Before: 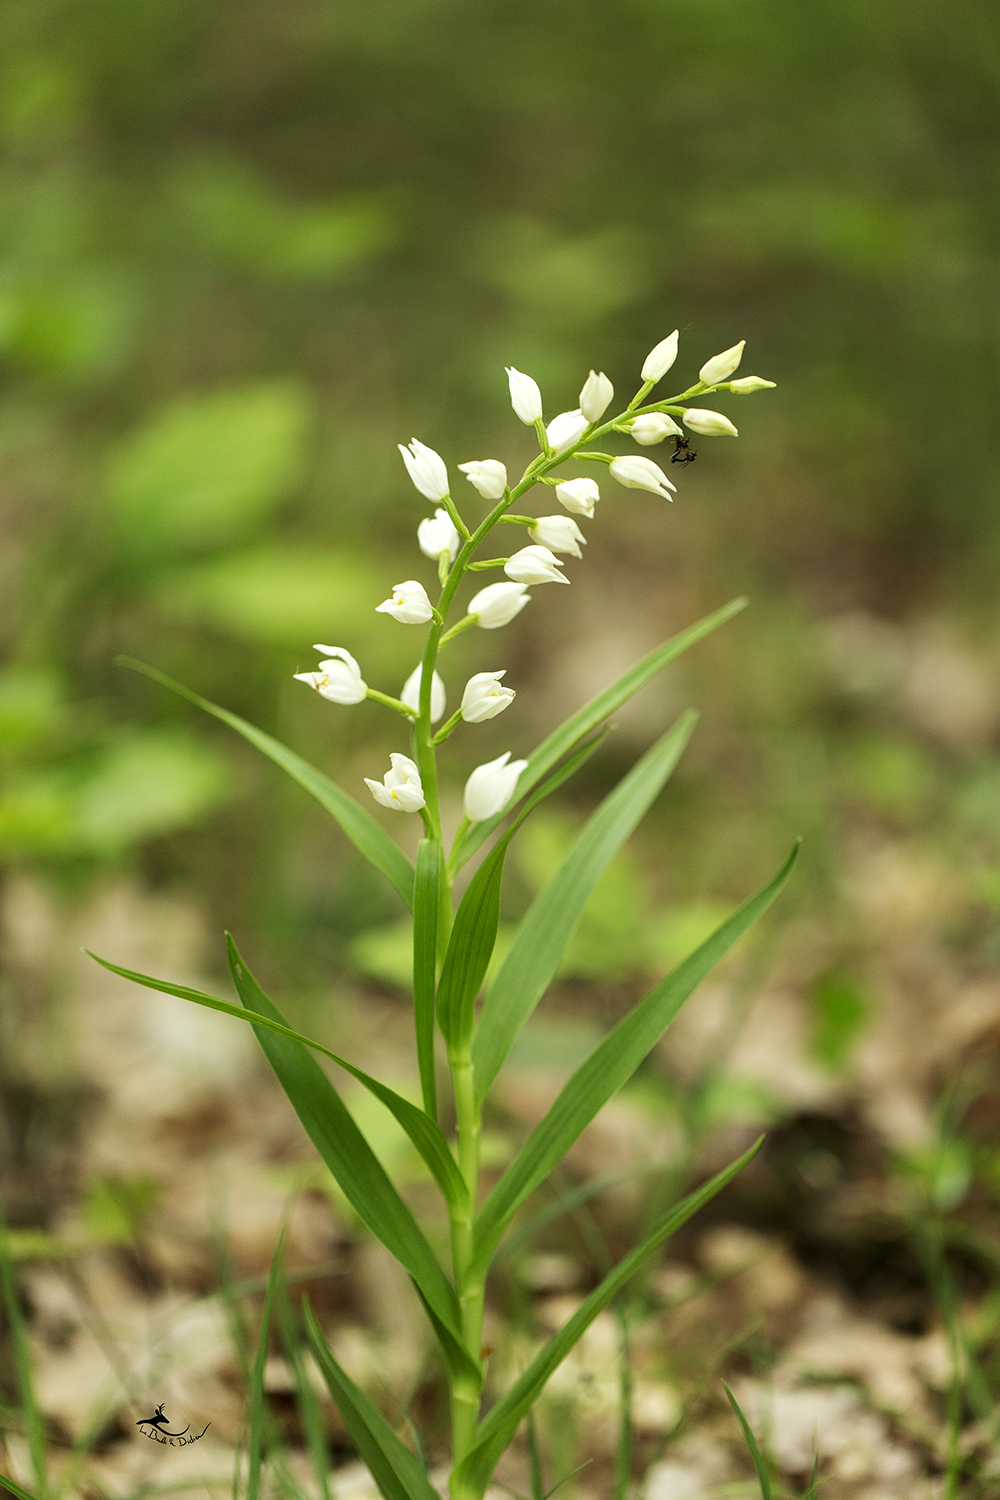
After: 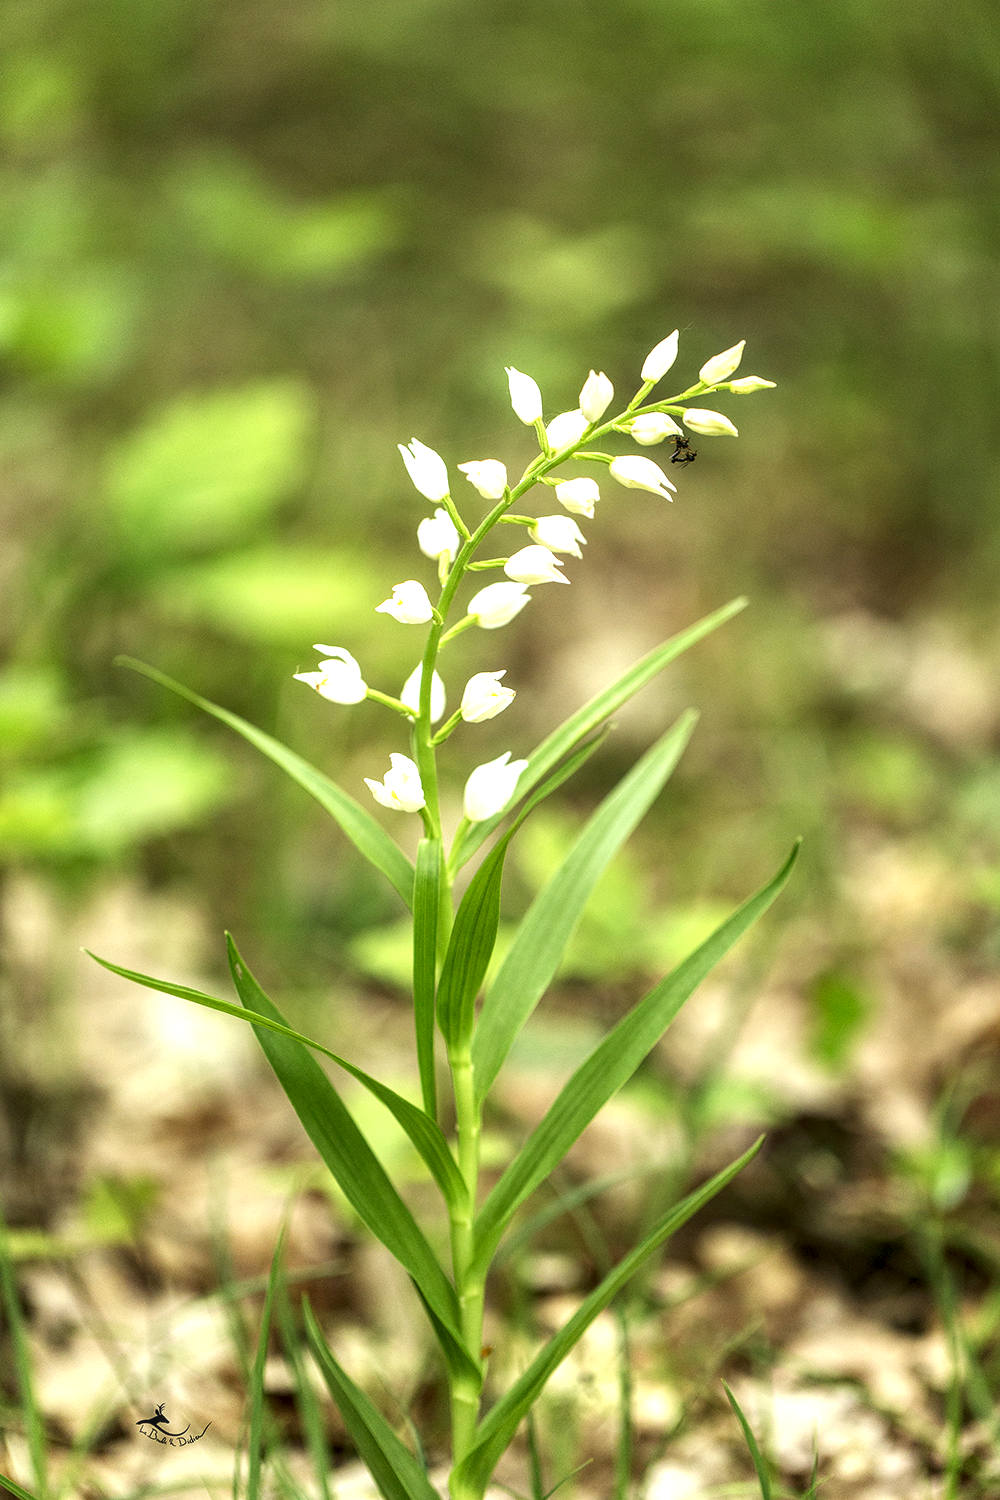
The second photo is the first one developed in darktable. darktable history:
local contrast: highlights 61%, detail 143%, midtone range 0.428
exposure: exposure 0.636 EV, compensate highlight preservation false
